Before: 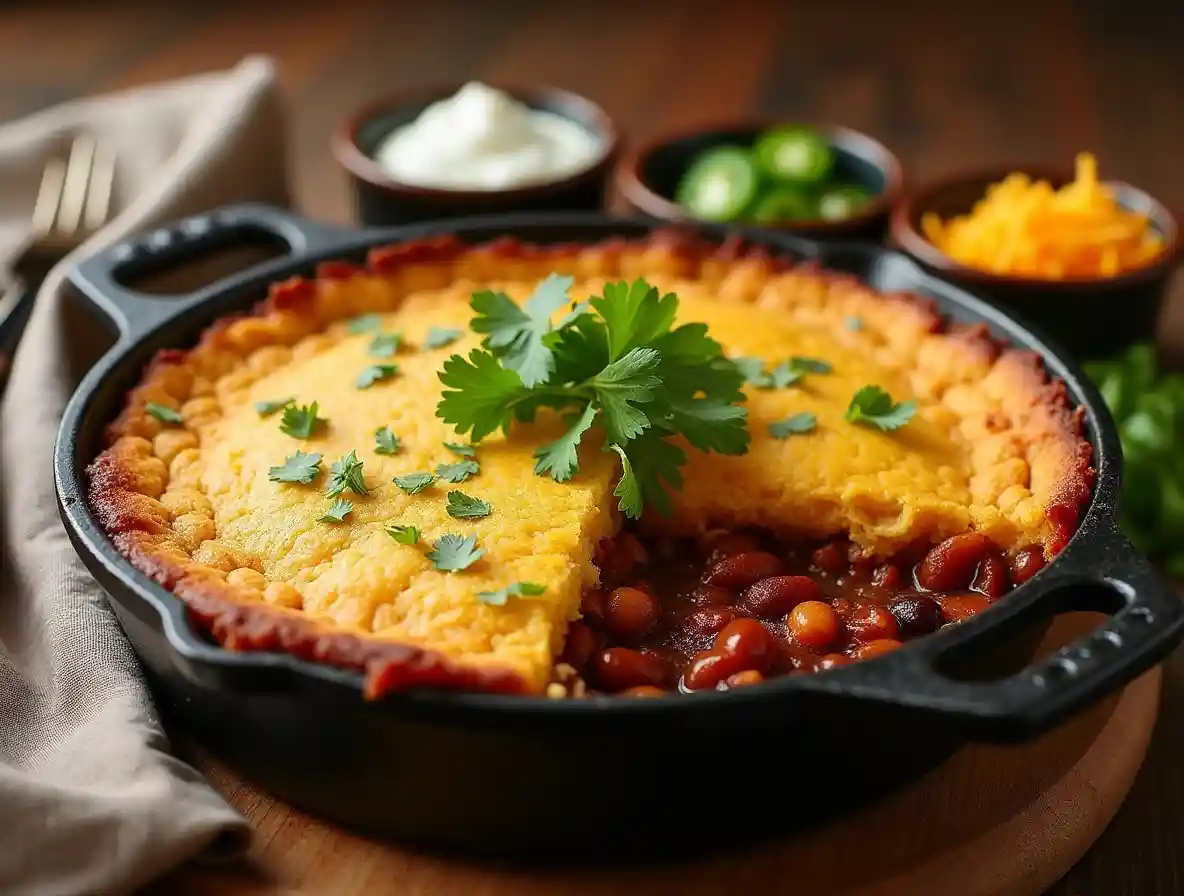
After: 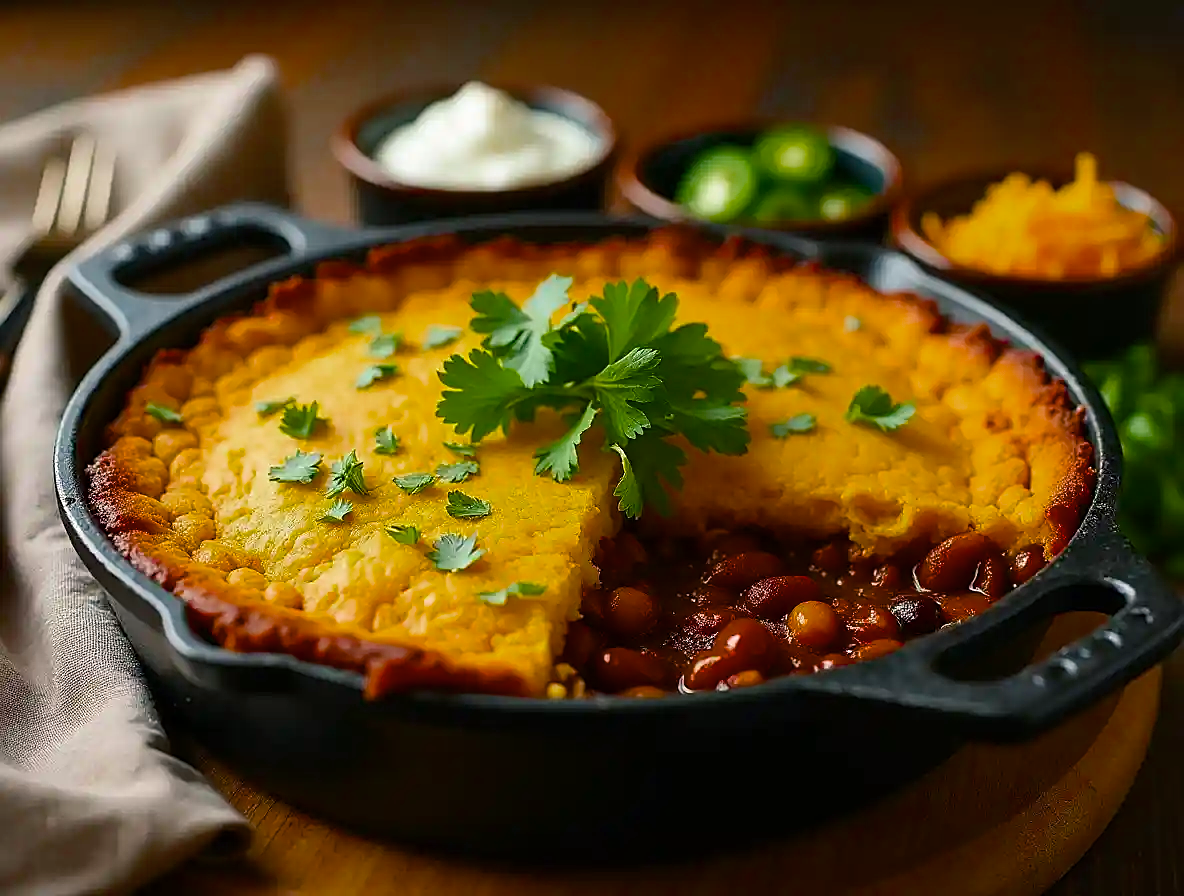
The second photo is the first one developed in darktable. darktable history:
sharpen: on, module defaults
contrast brightness saturation: saturation -0.057
color balance rgb: shadows lift › chroma 2.06%, shadows lift › hue 215.66°, perceptual saturation grading › global saturation 31.203%, saturation formula JzAzBz (2021)
